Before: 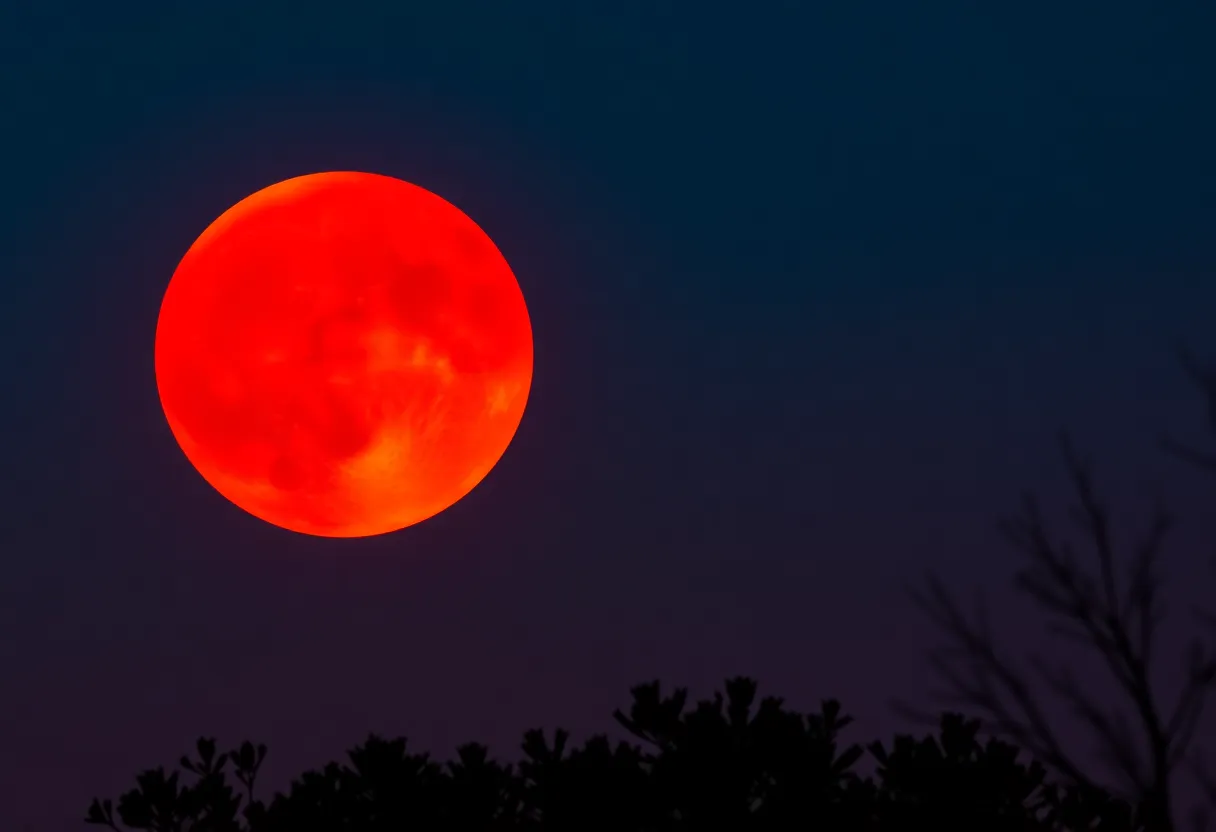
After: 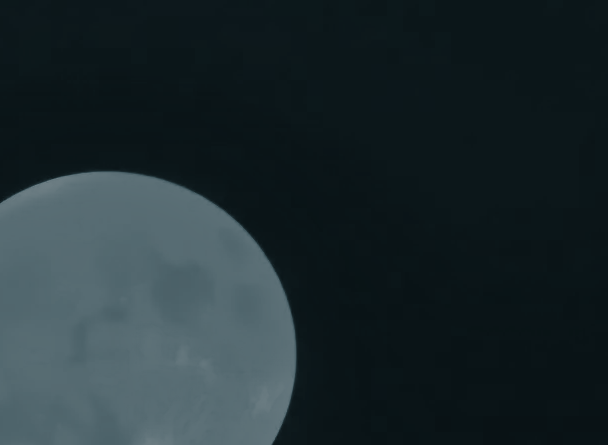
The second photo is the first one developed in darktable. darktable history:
crop: left 19.556%, right 30.401%, bottom 46.458%
rgb levels: mode RGB, independent channels, levels [[0, 0.5, 1], [0, 0.521, 1], [0, 0.536, 1]]
velvia: strength 74%
split-toning: shadows › hue 205.2°, shadows › saturation 0.43, highlights › hue 54°, highlights › saturation 0.54
monochrome: a -92.57, b 58.91
